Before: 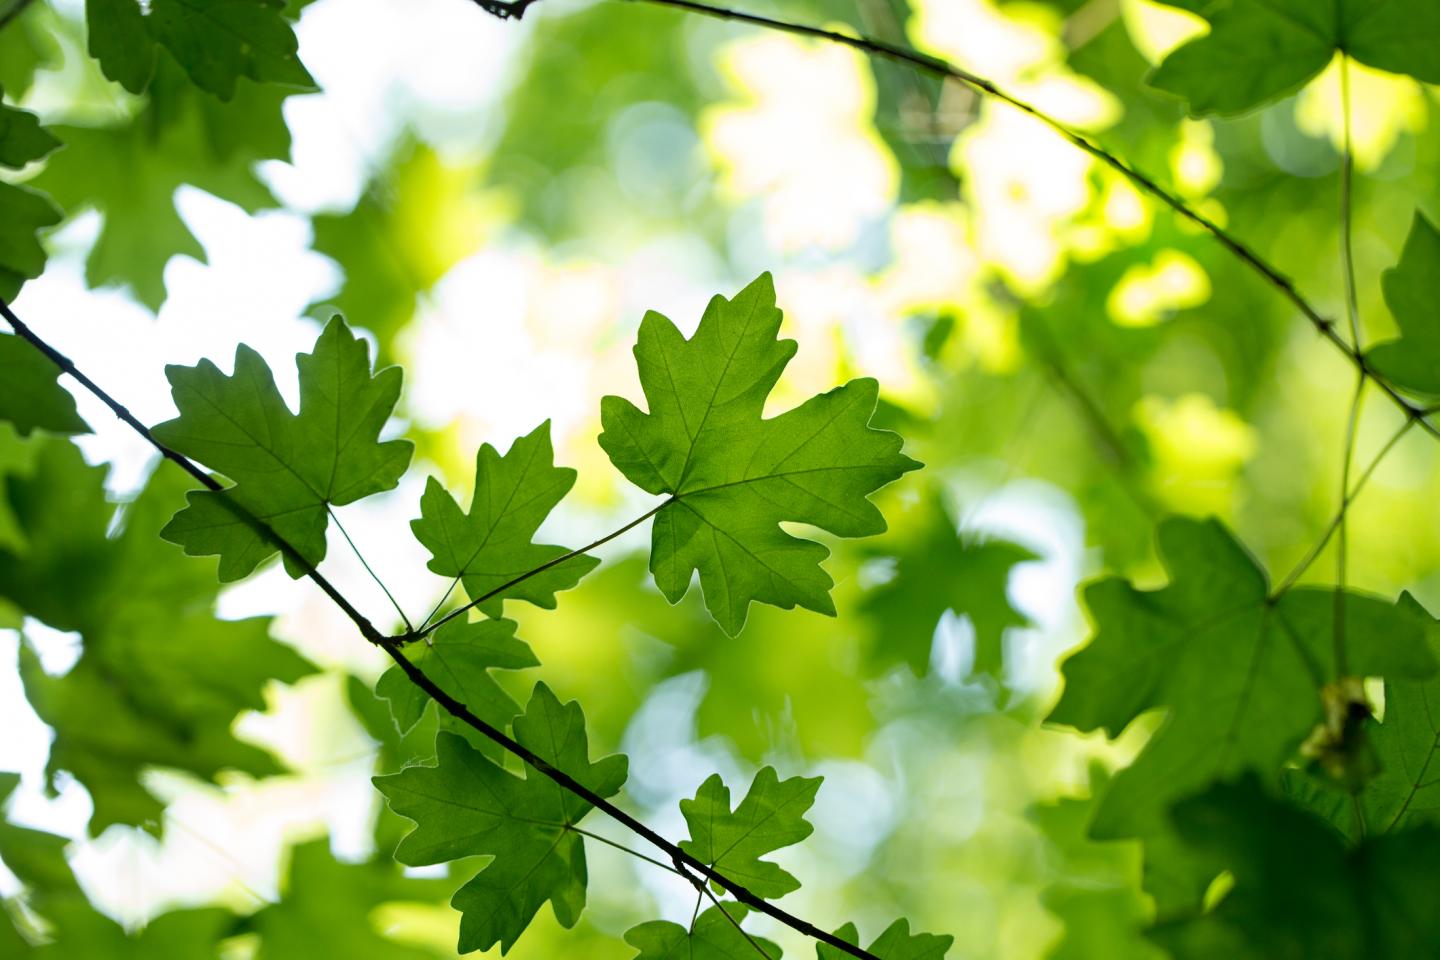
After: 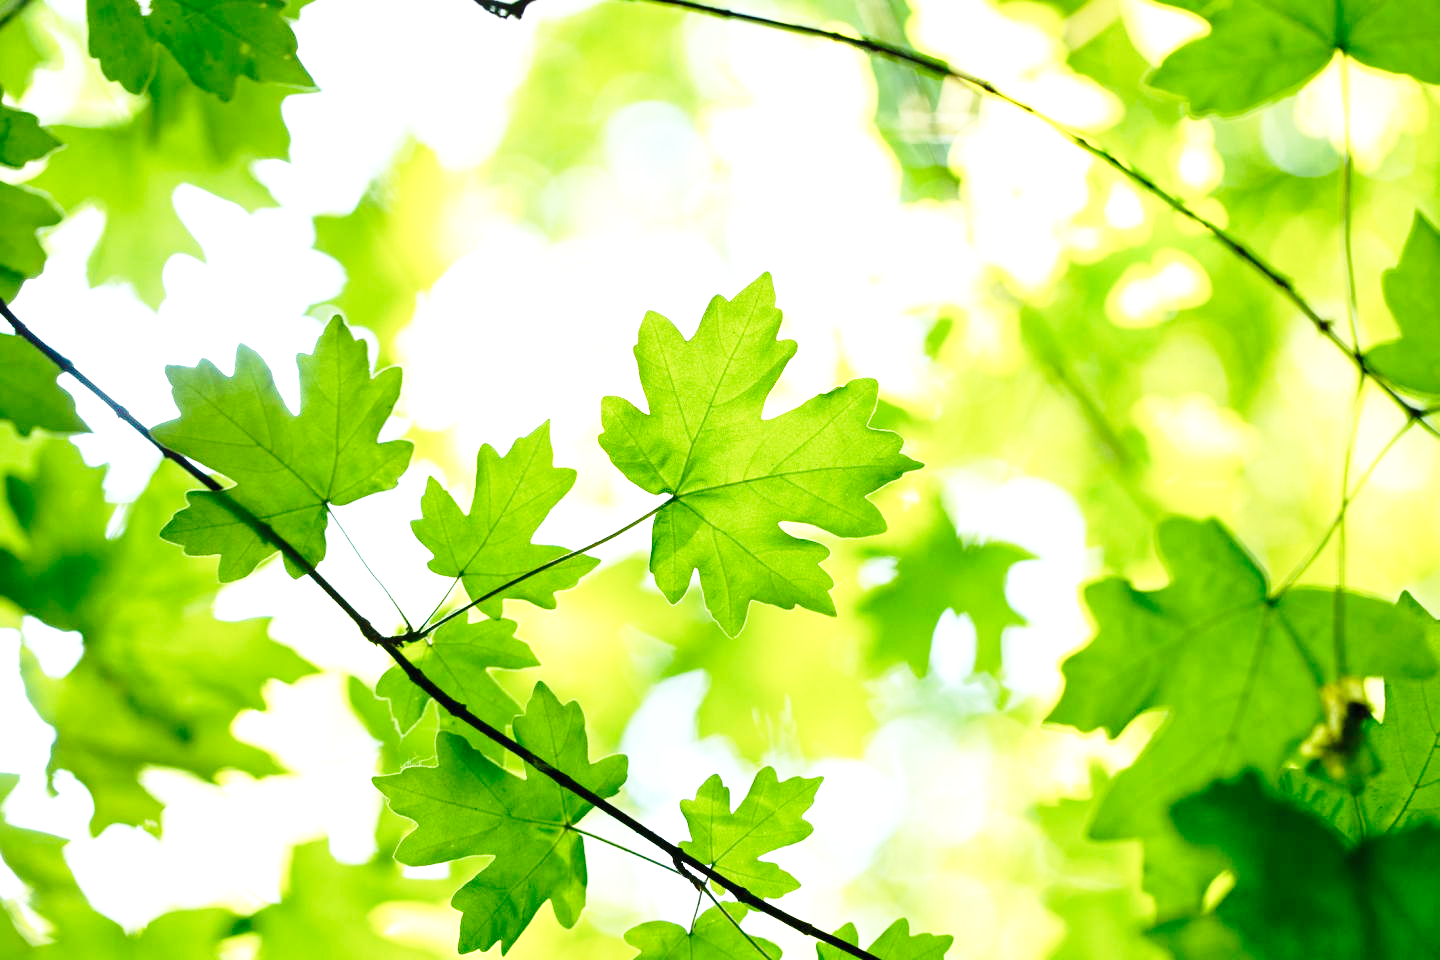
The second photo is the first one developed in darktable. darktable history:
base curve: curves: ch0 [(0, 0) (0.028, 0.03) (0.121, 0.232) (0.46, 0.748) (0.859, 0.968) (1, 1)], preserve colors none
exposure: black level correction 0, exposure 1 EV, compensate highlight preservation false
